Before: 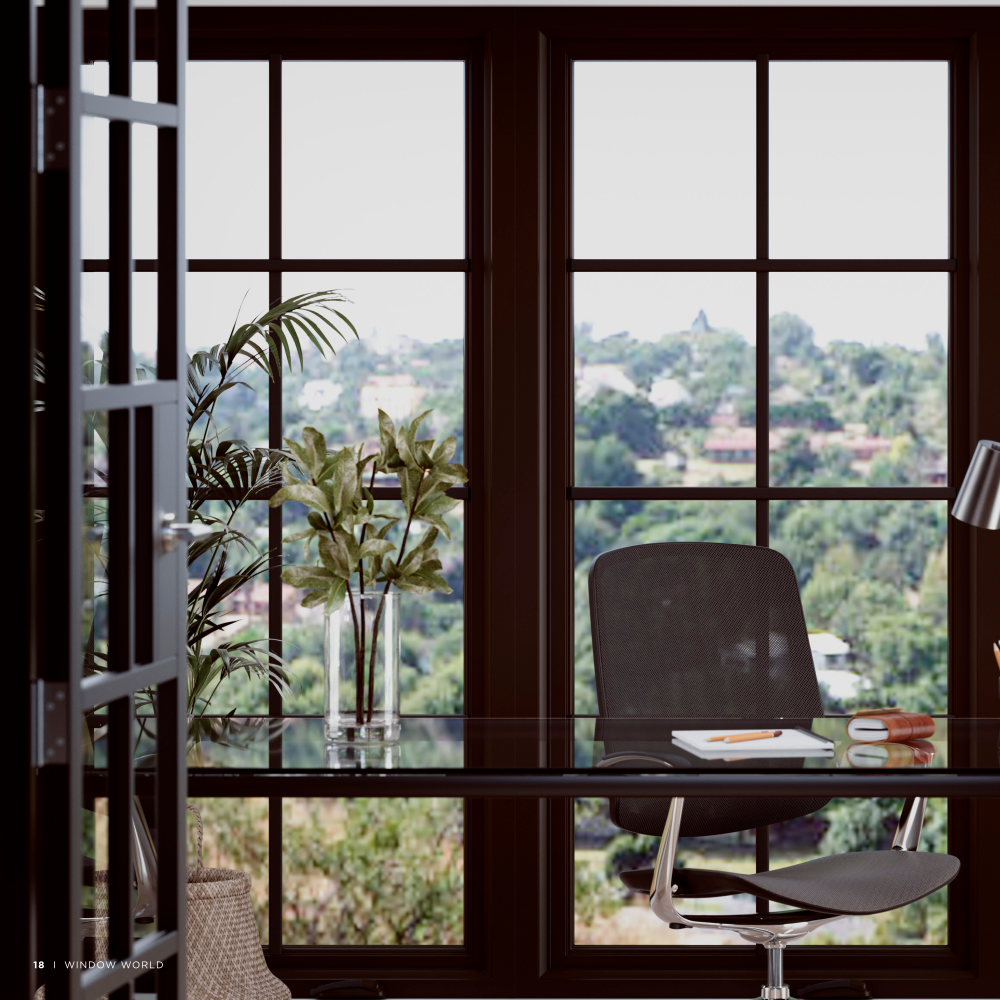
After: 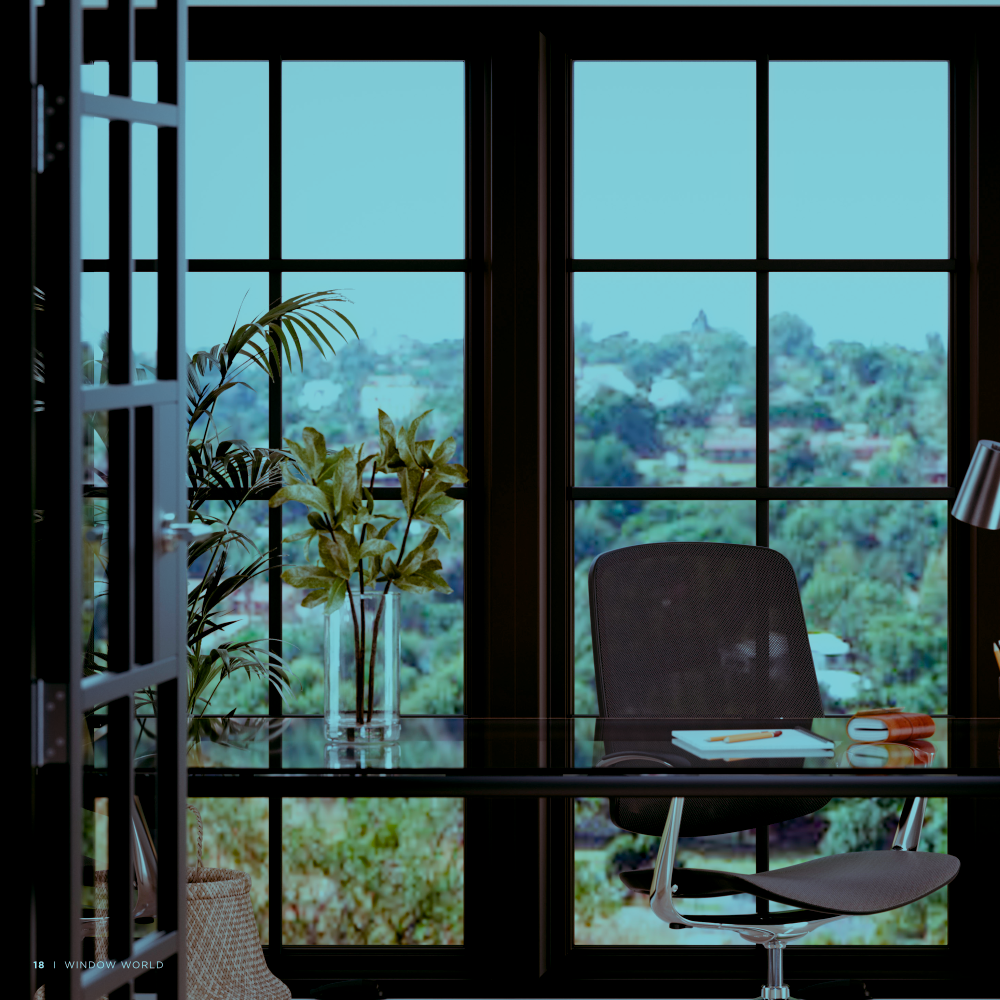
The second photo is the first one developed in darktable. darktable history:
color correction: highlights a* -0.137, highlights b* 0.137
color balance rgb: shadows lift › luminance -7.7%, shadows lift › chroma 2.13%, shadows lift › hue 165.27°, power › luminance -7.77%, power › chroma 1.34%, power › hue 330.55°, highlights gain › luminance -33.33%, highlights gain › chroma 5.68%, highlights gain › hue 217.2°, global offset › luminance -0.33%, global offset › chroma 0.11%, global offset › hue 165.27°, perceptual saturation grading › global saturation 27.72%, perceptual saturation grading › highlights -25%, perceptual saturation grading › mid-tones 25%, perceptual saturation grading › shadows 50%
contrast equalizer: y [[0.5 ×6], [0.5 ×6], [0.5 ×6], [0 ×6], [0, 0, 0, 0.581, 0.011, 0]]
